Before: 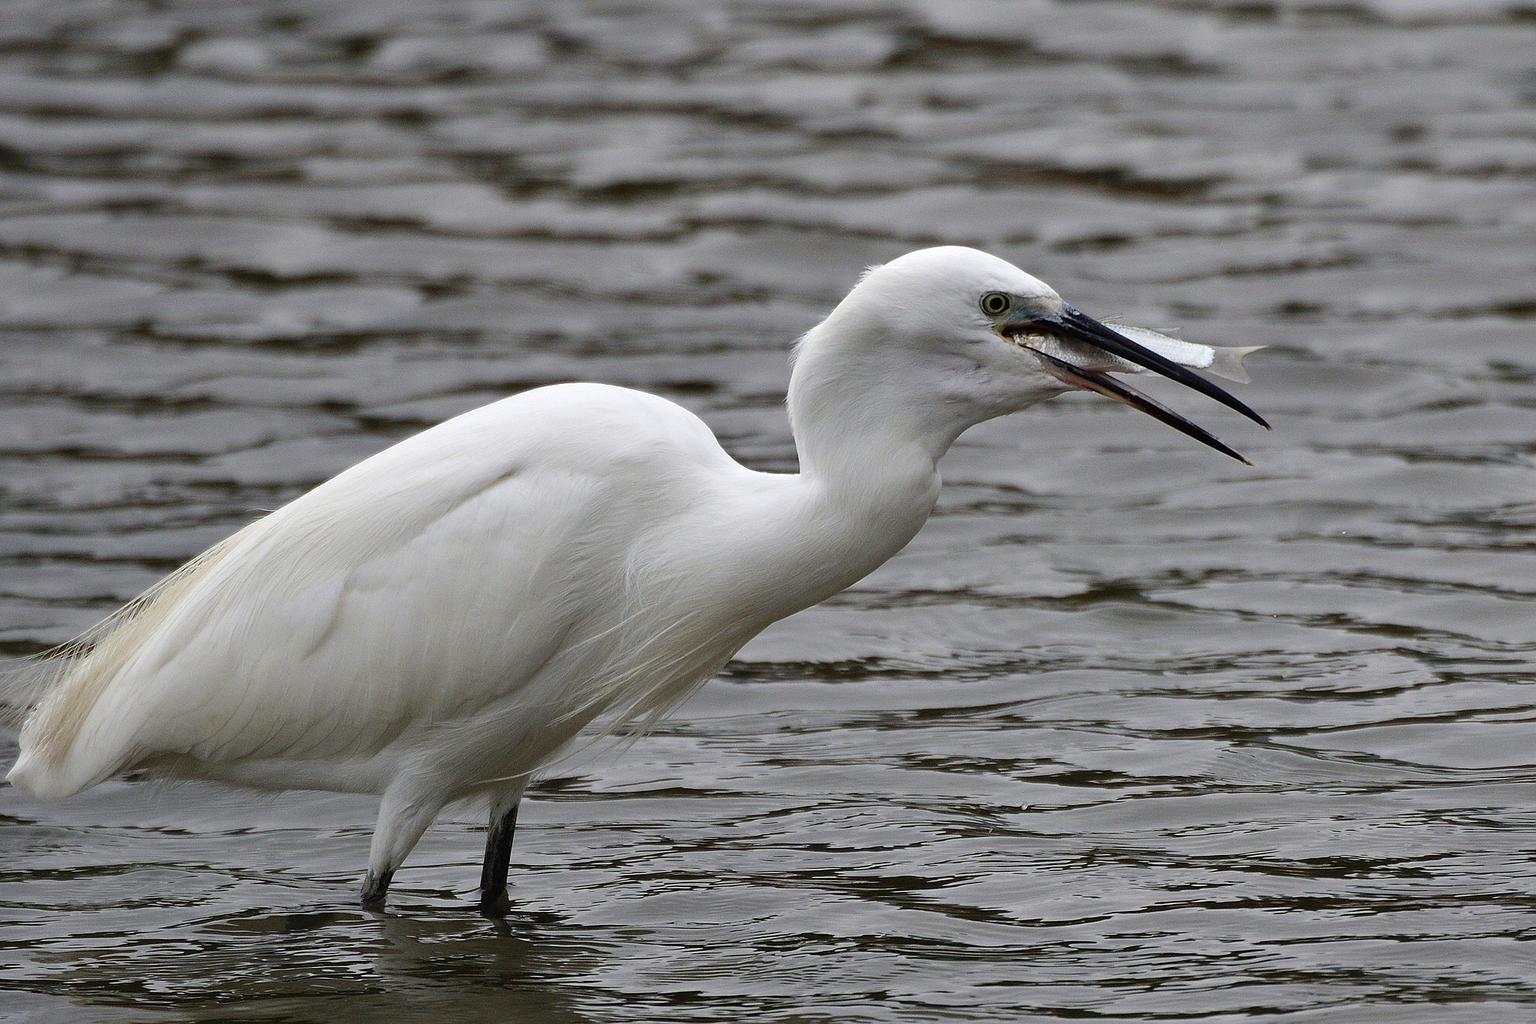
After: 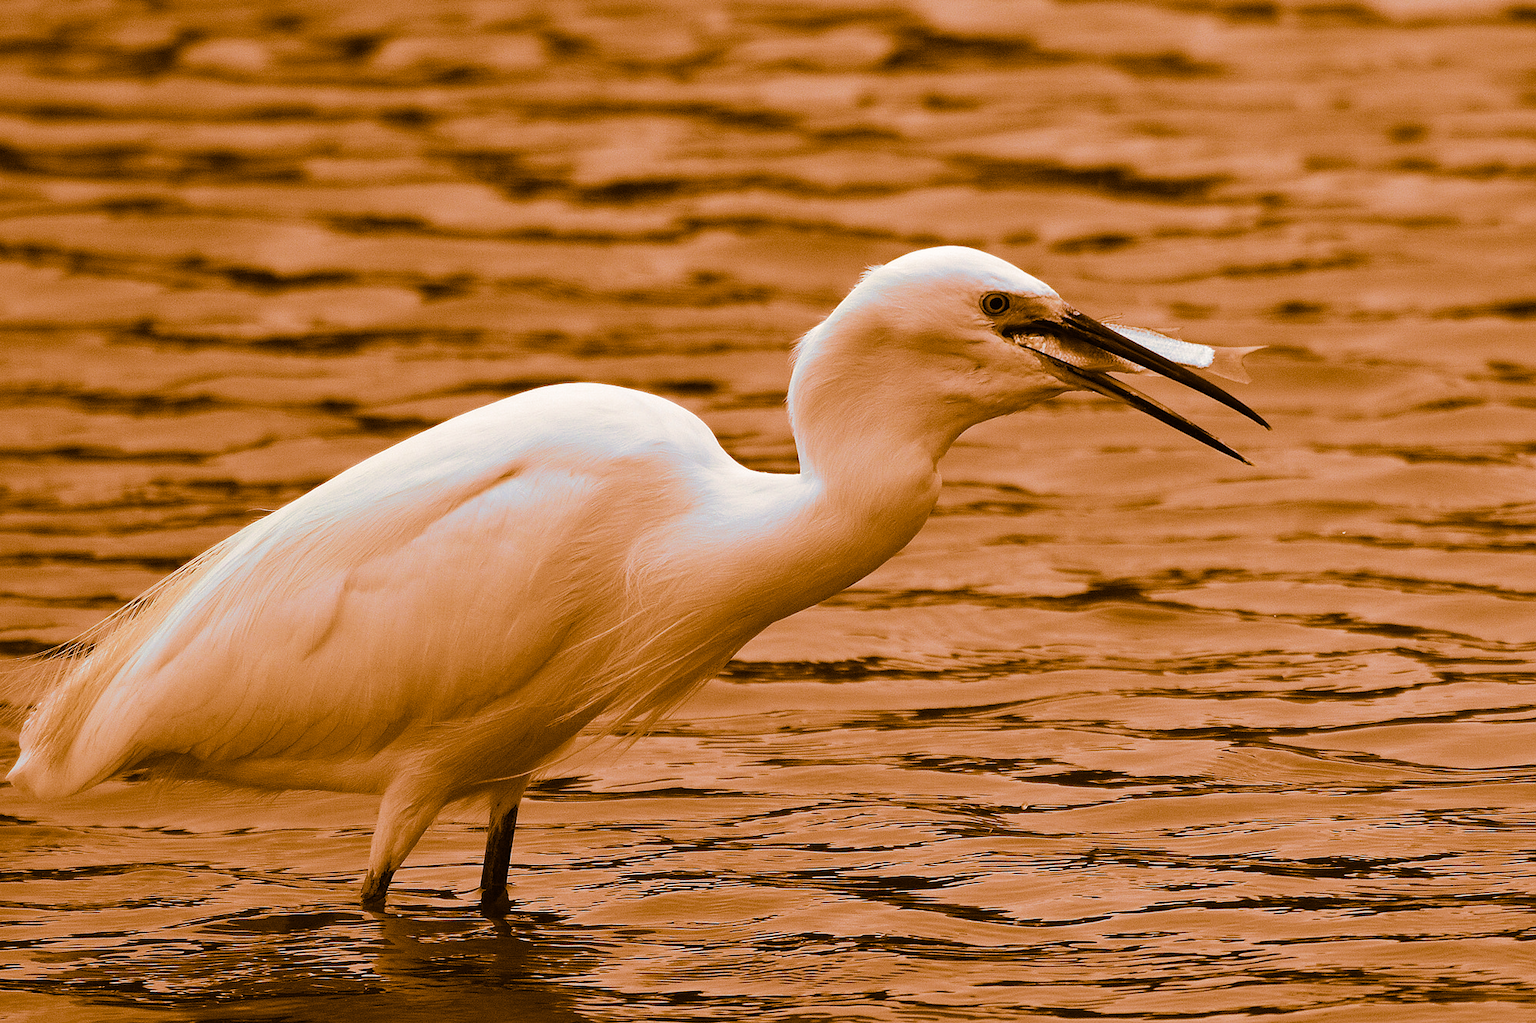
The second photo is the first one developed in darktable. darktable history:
color balance rgb: linear chroma grading › shadows -8%, linear chroma grading › global chroma 10%, perceptual saturation grading › global saturation 2%, perceptual saturation grading › highlights -2%, perceptual saturation grading › mid-tones 4%, perceptual saturation grading › shadows 8%, perceptual brilliance grading › global brilliance 2%, perceptual brilliance grading › highlights -4%, global vibrance 16%, saturation formula JzAzBz (2021)
split-toning: shadows › hue 26°, shadows › saturation 0.92, highlights › hue 40°, highlights › saturation 0.92, balance -63, compress 0%
